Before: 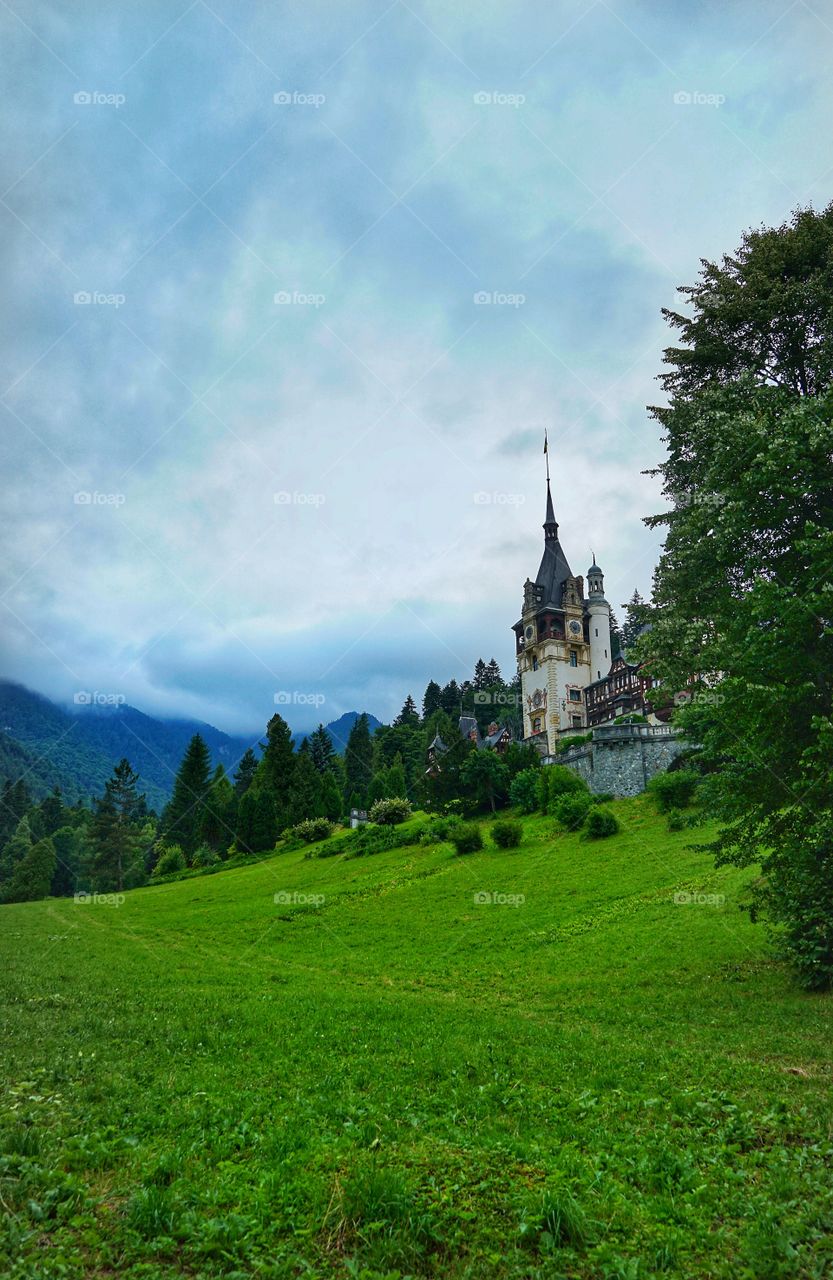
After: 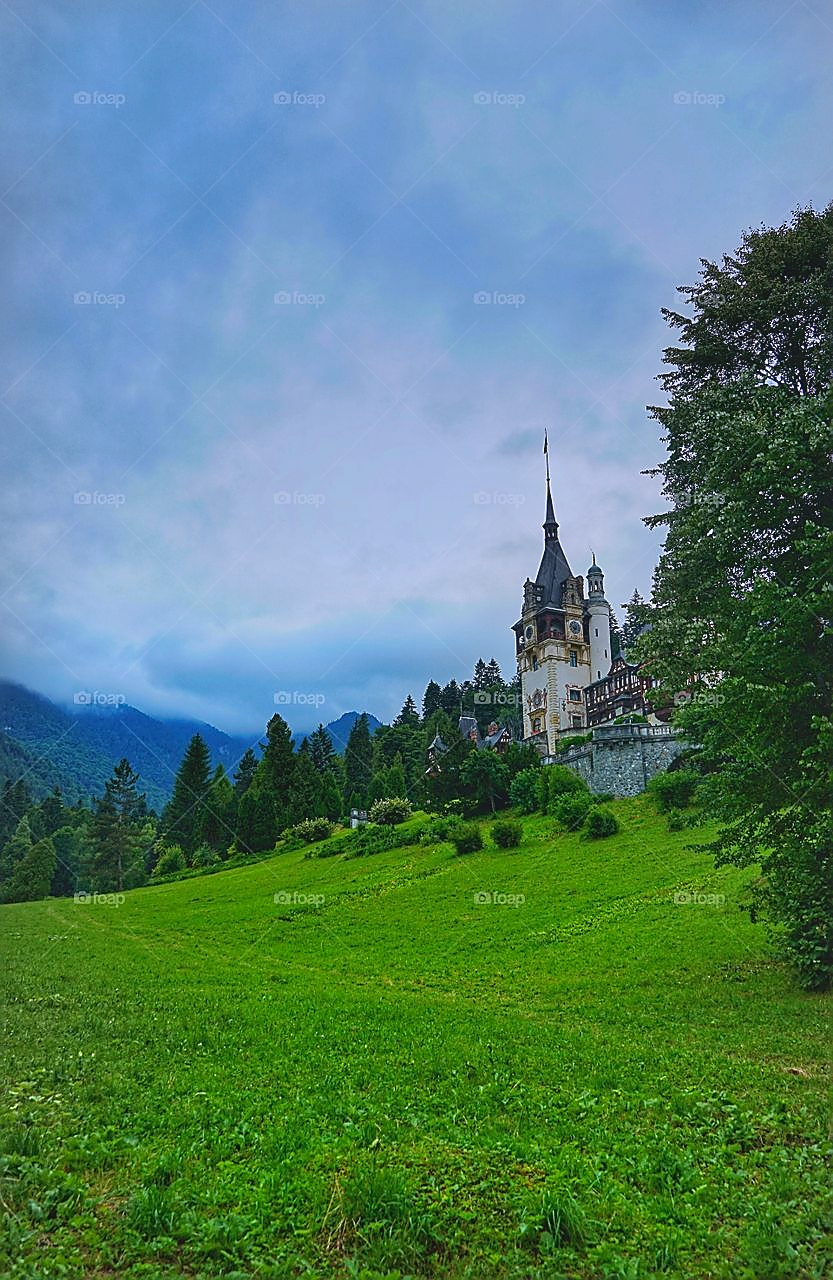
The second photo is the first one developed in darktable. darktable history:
white balance: emerald 1
sharpen: radius 1.4, amount 1.25, threshold 0.7
contrast brightness saturation: contrast -0.1, brightness 0.05, saturation 0.08
graduated density: hue 238.83°, saturation 50%
